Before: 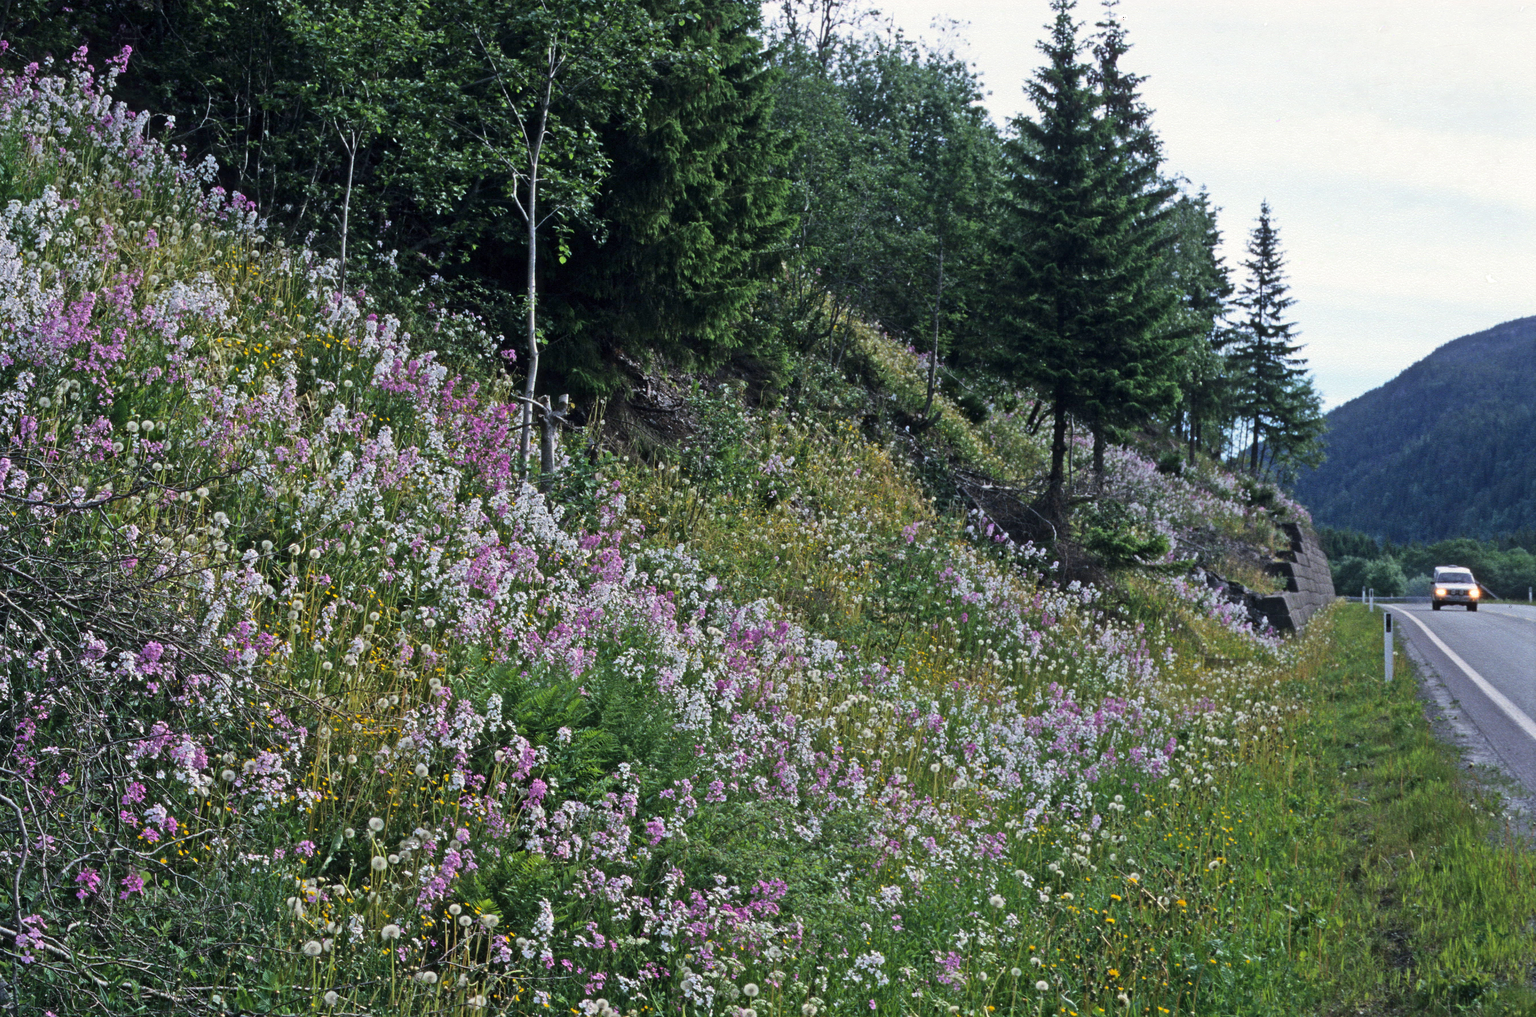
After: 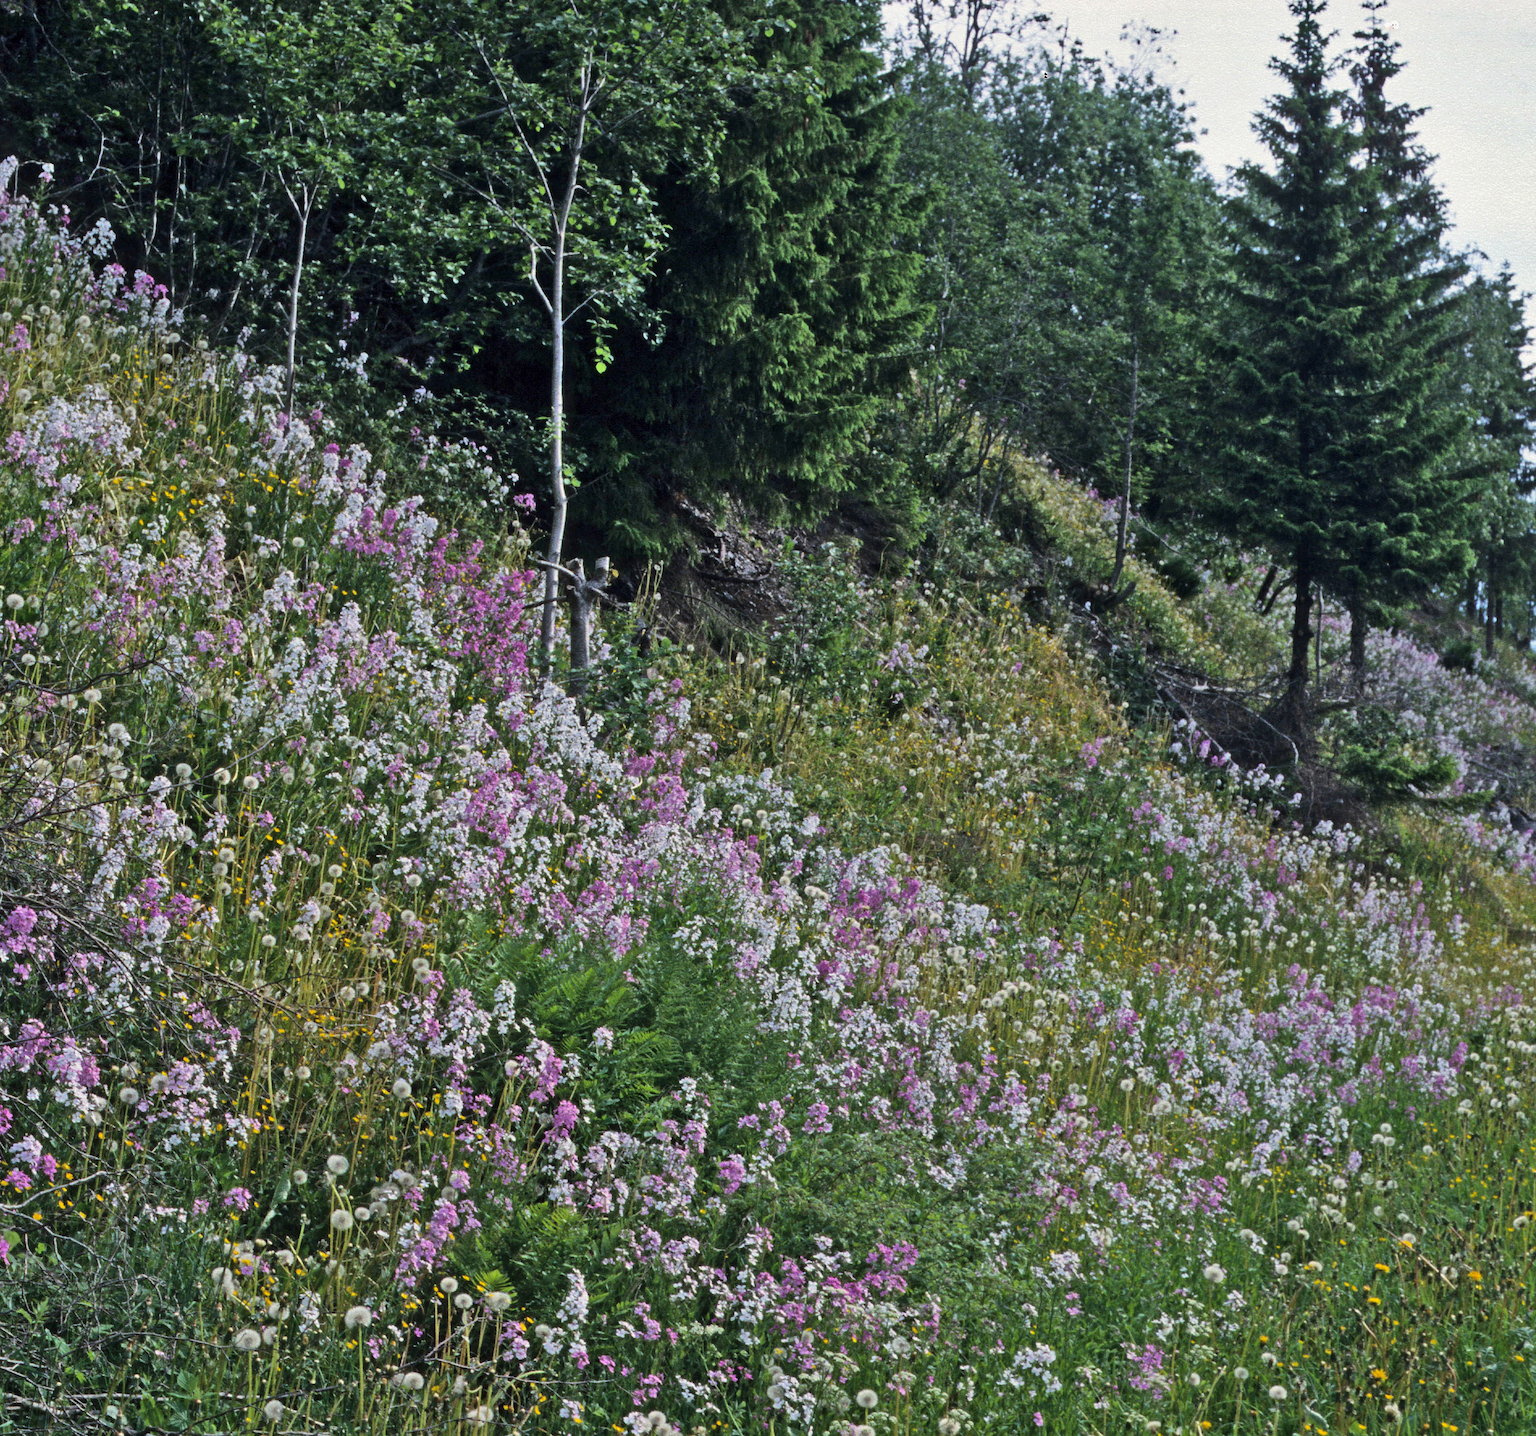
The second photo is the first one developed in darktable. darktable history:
shadows and highlights: shadows 43.72, white point adjustment -1.59, soften with gaussian
crop and rotate: left 8.946%, right 20.222%
